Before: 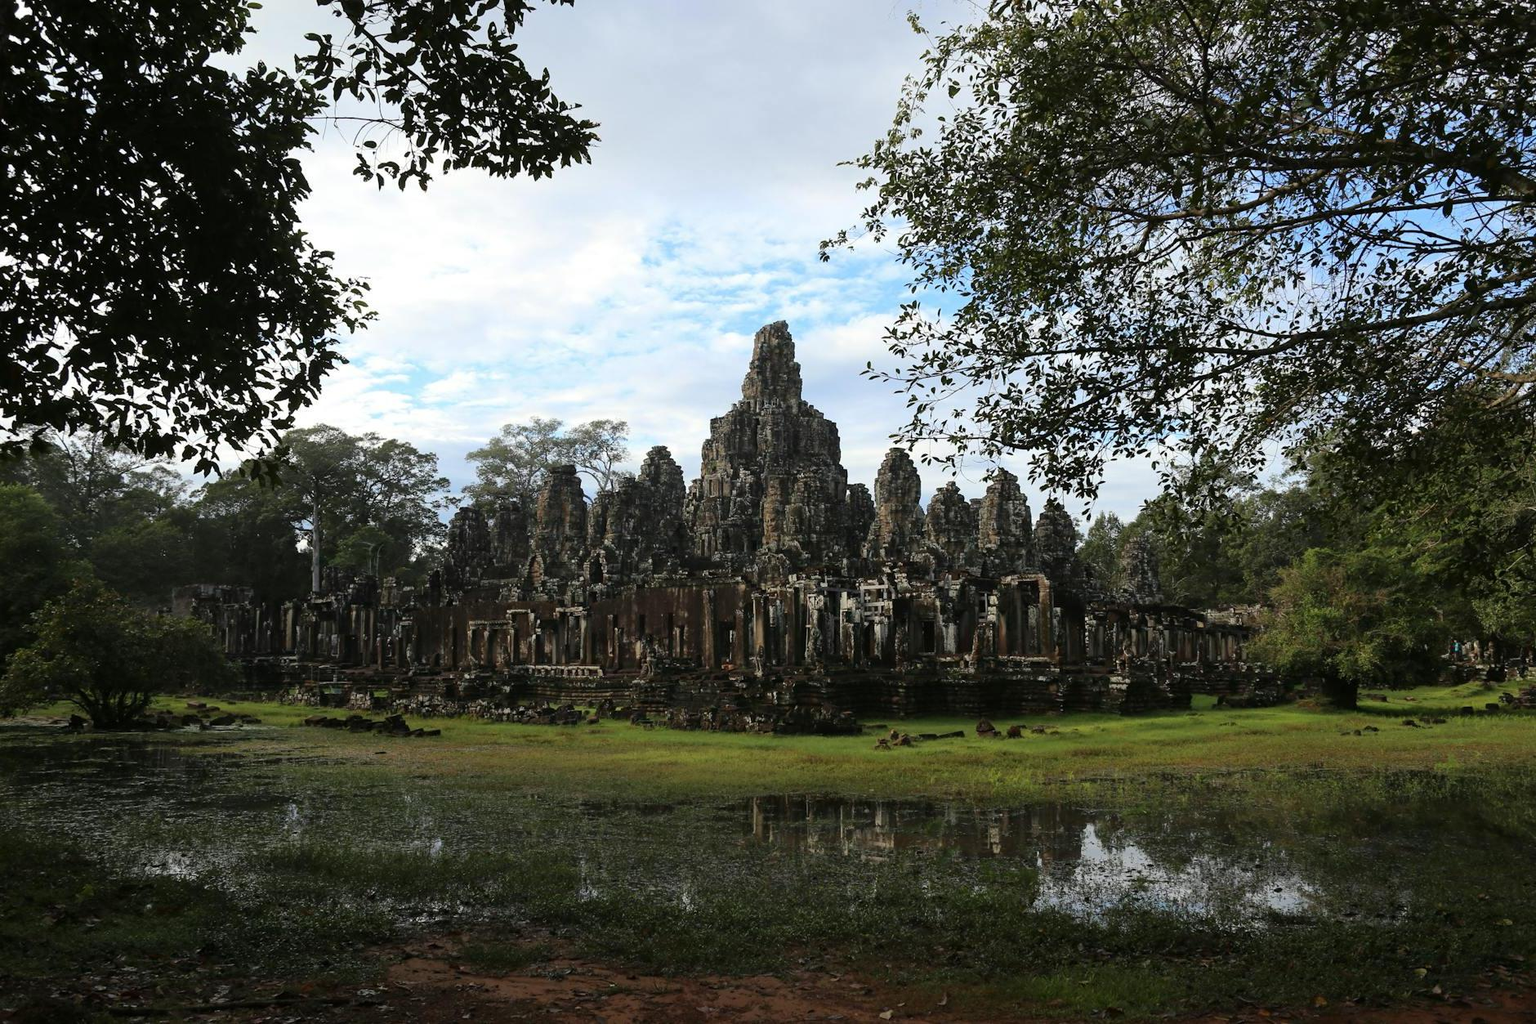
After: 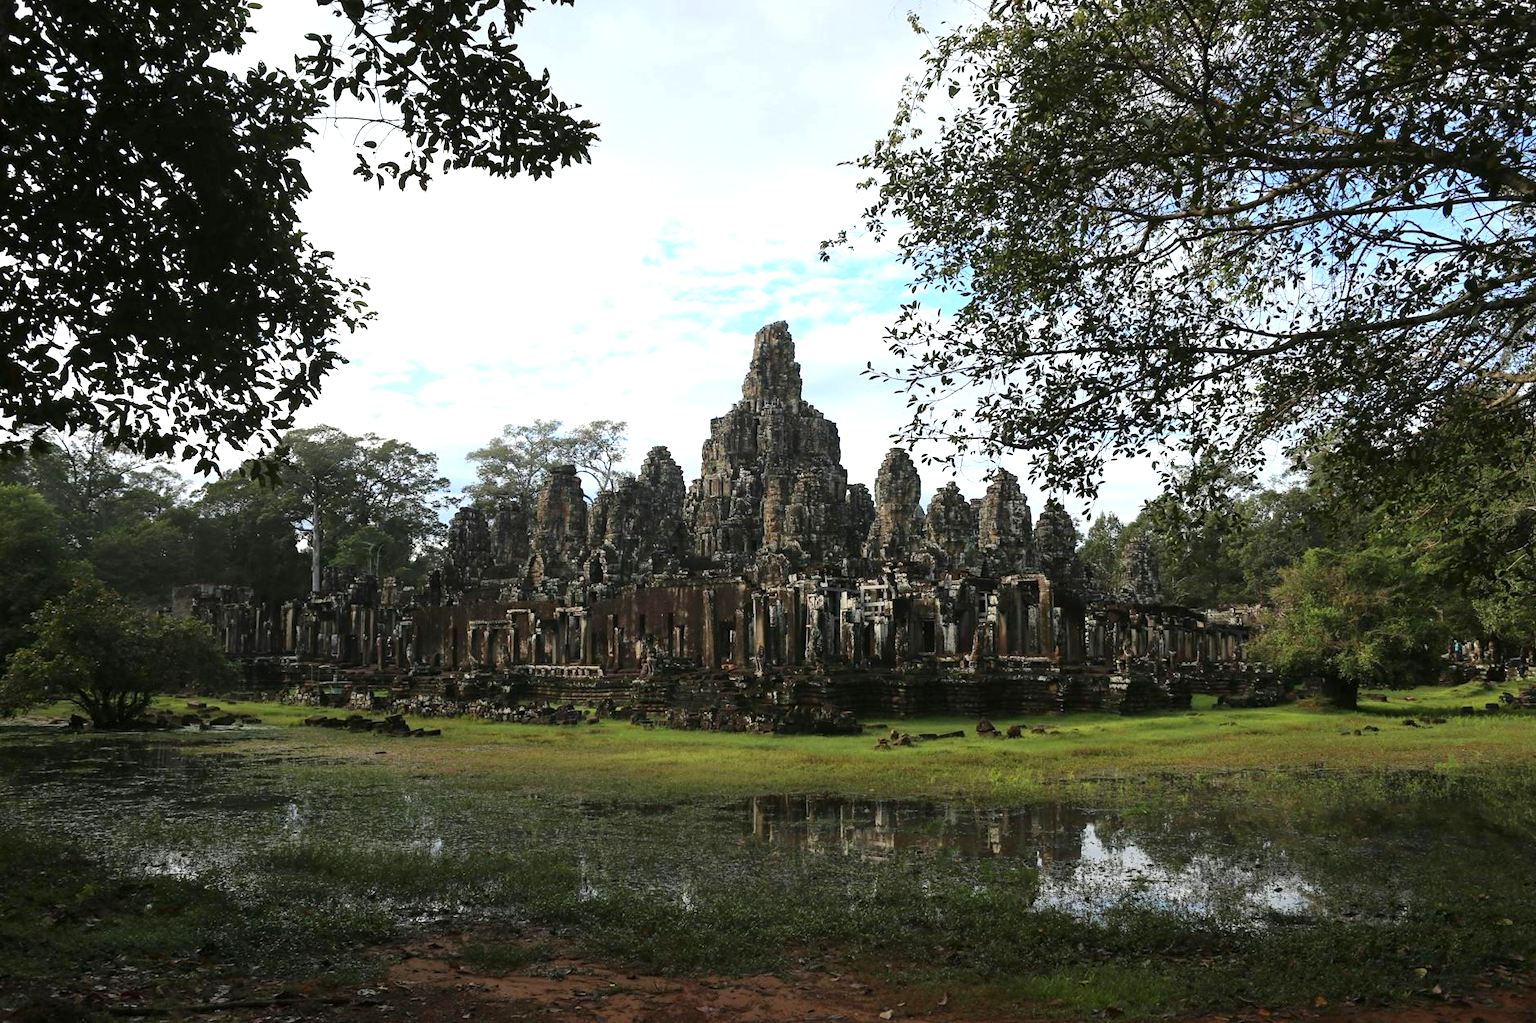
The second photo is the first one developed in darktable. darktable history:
exposure: exposure 0.527 EV, compensate exposure bias true, compensate highlight preservation false
